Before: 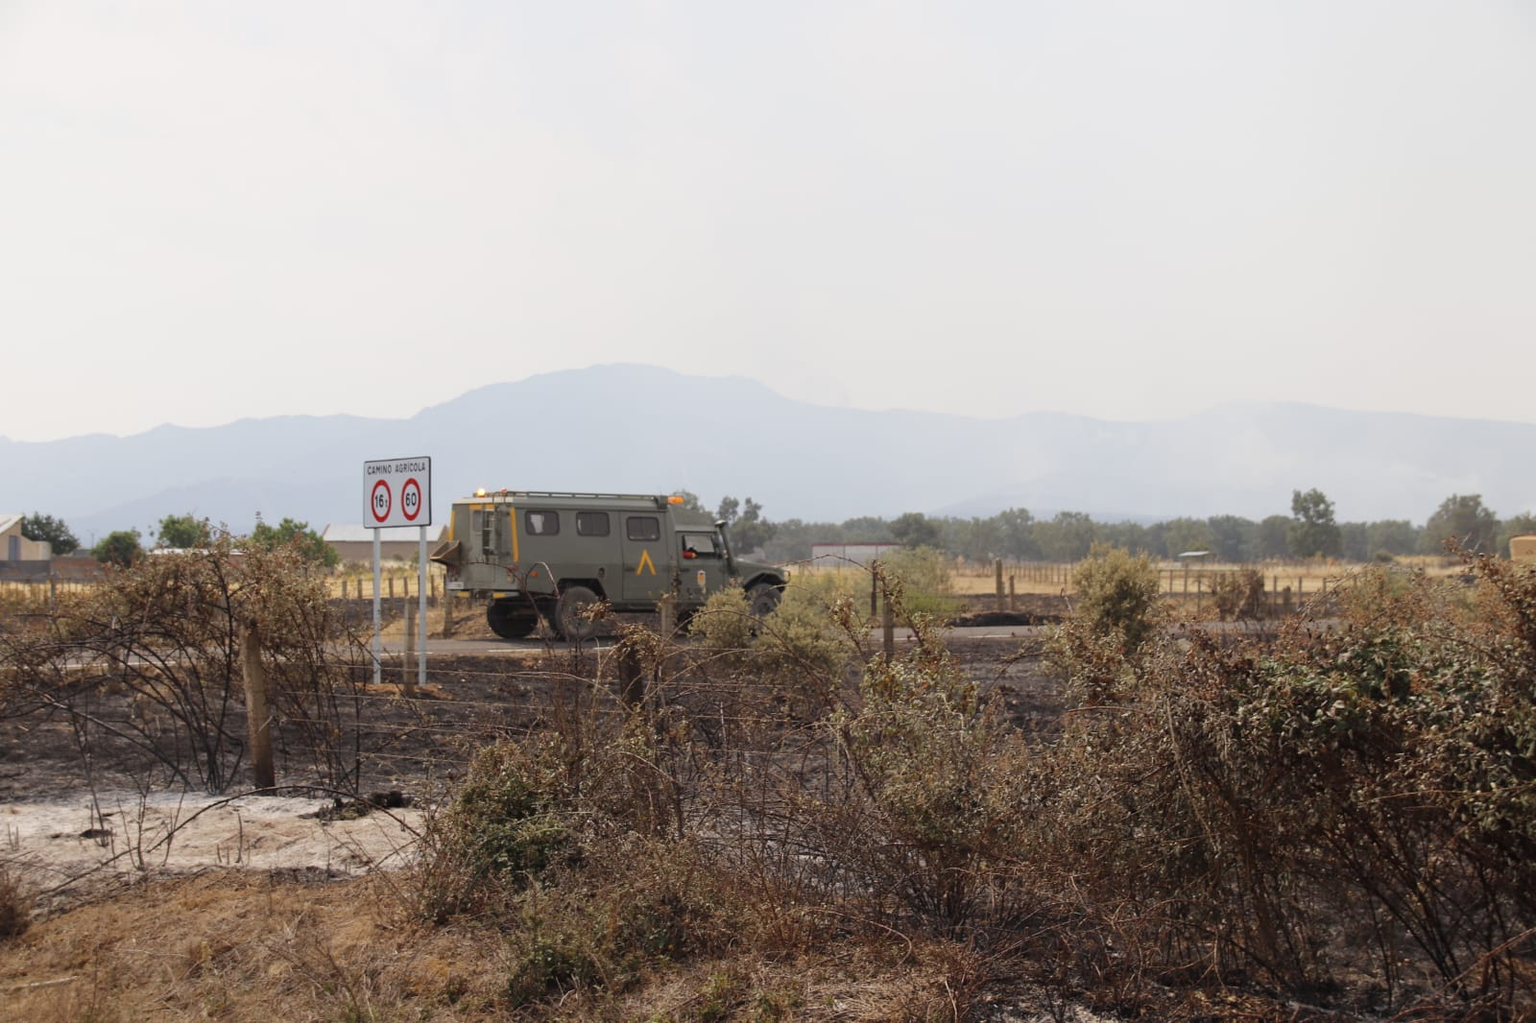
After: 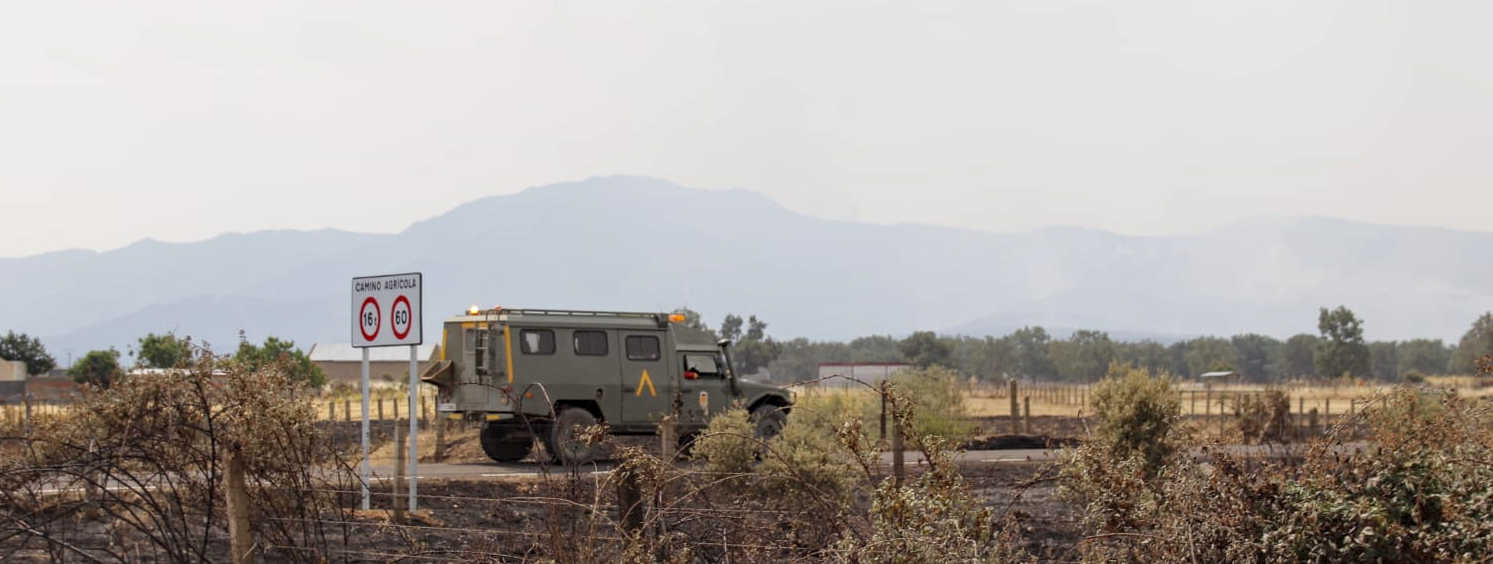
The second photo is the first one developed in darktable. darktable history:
haze removal: compatibility mode true, adaptive false
local contrast: on, module defaults
crop: left 1.744%, top 19.07%, right 4.92%, bottom 28.008%
